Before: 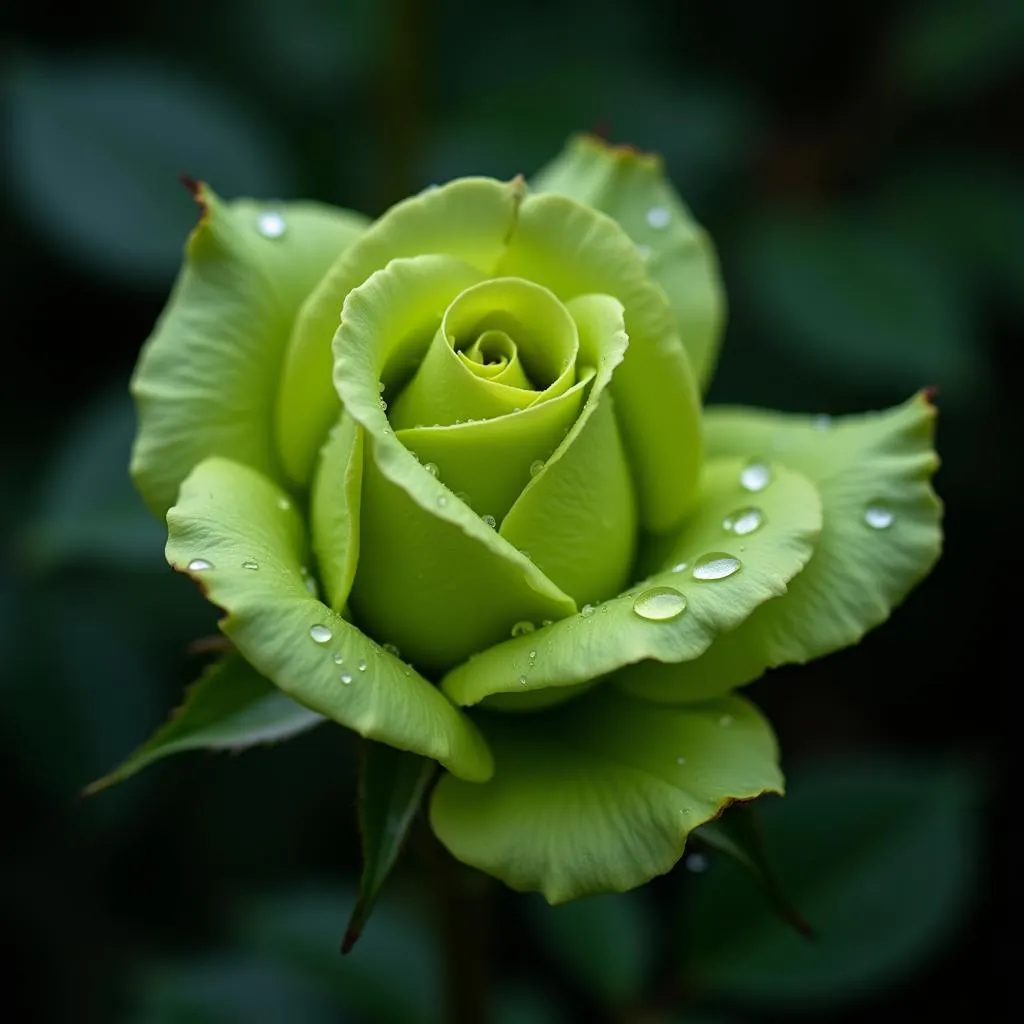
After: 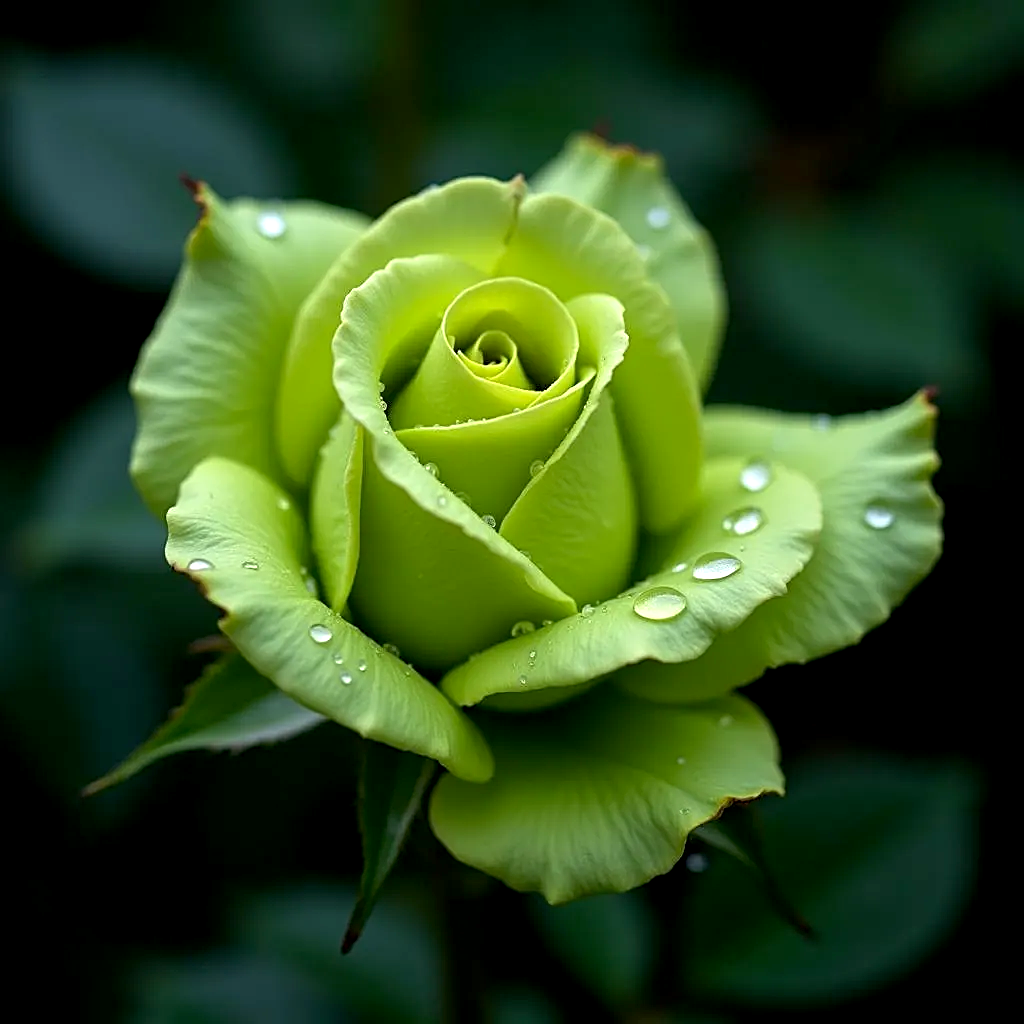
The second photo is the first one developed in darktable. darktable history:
exposure: black level correction 0.003, exposure 0.386 EV, compensate exposure bias true, compensate highlight preservation false
sharpen: on, module defaults
